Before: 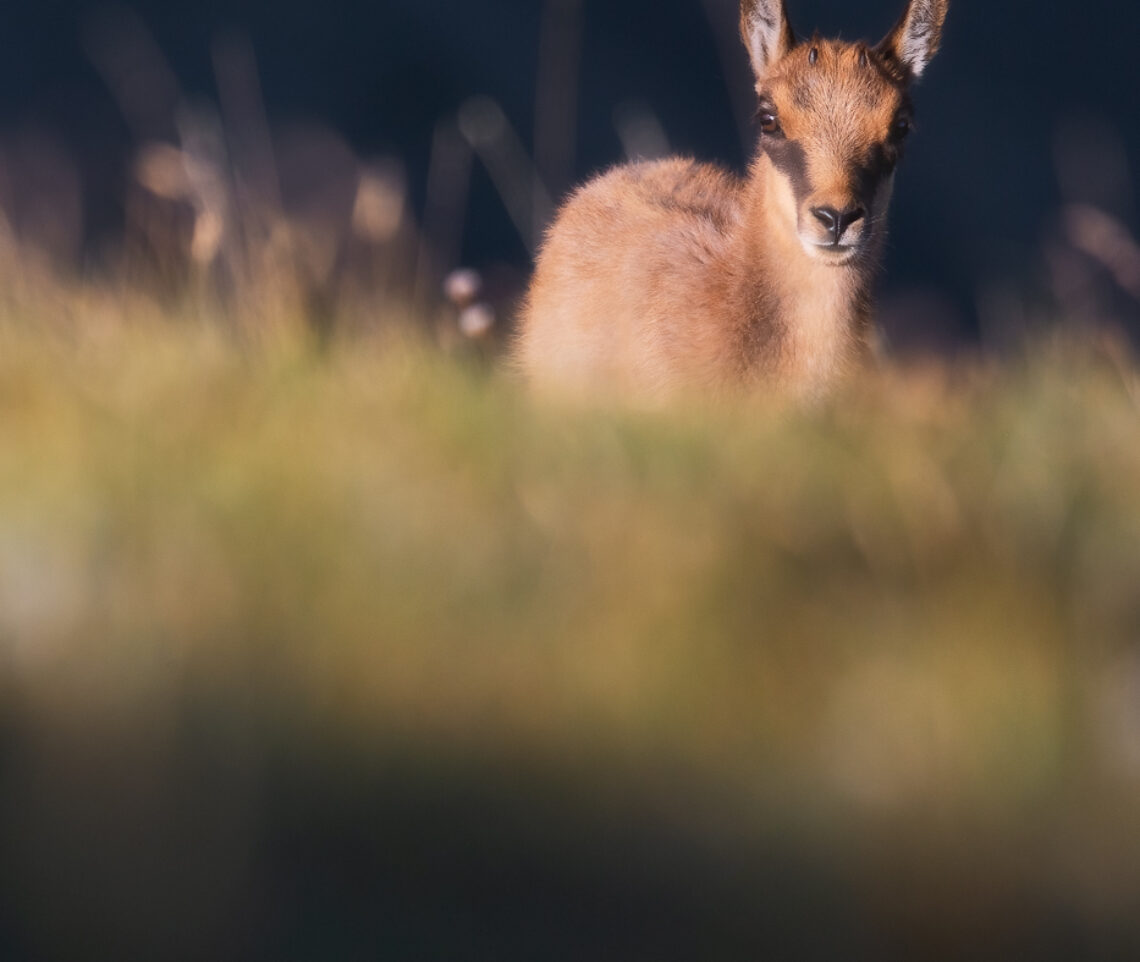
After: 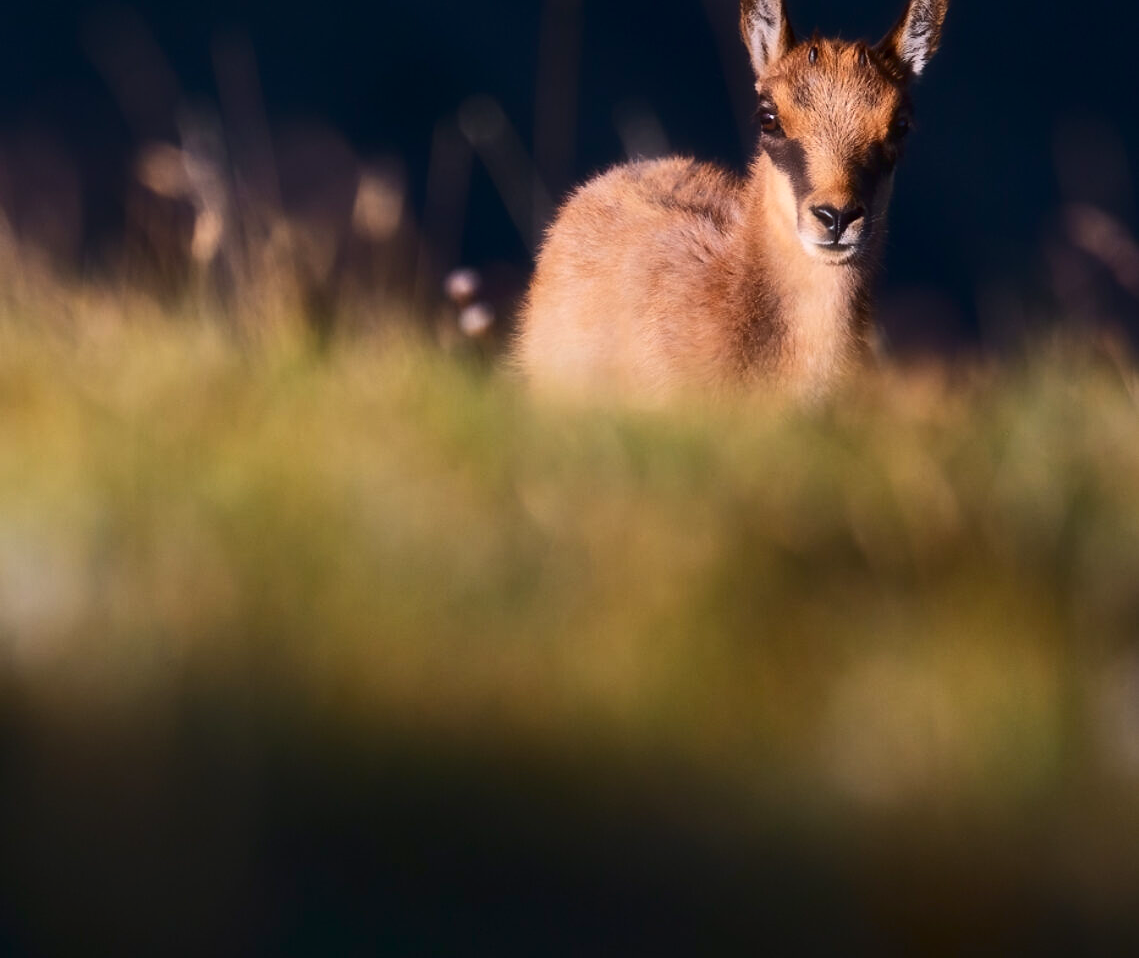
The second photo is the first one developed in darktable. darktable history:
crop: top 0.173%, bottom 0.206%
sharpen: amount 0.209
contrast brightness saturation: contrast 0.19, brightness -0.105, saturation 0.205
